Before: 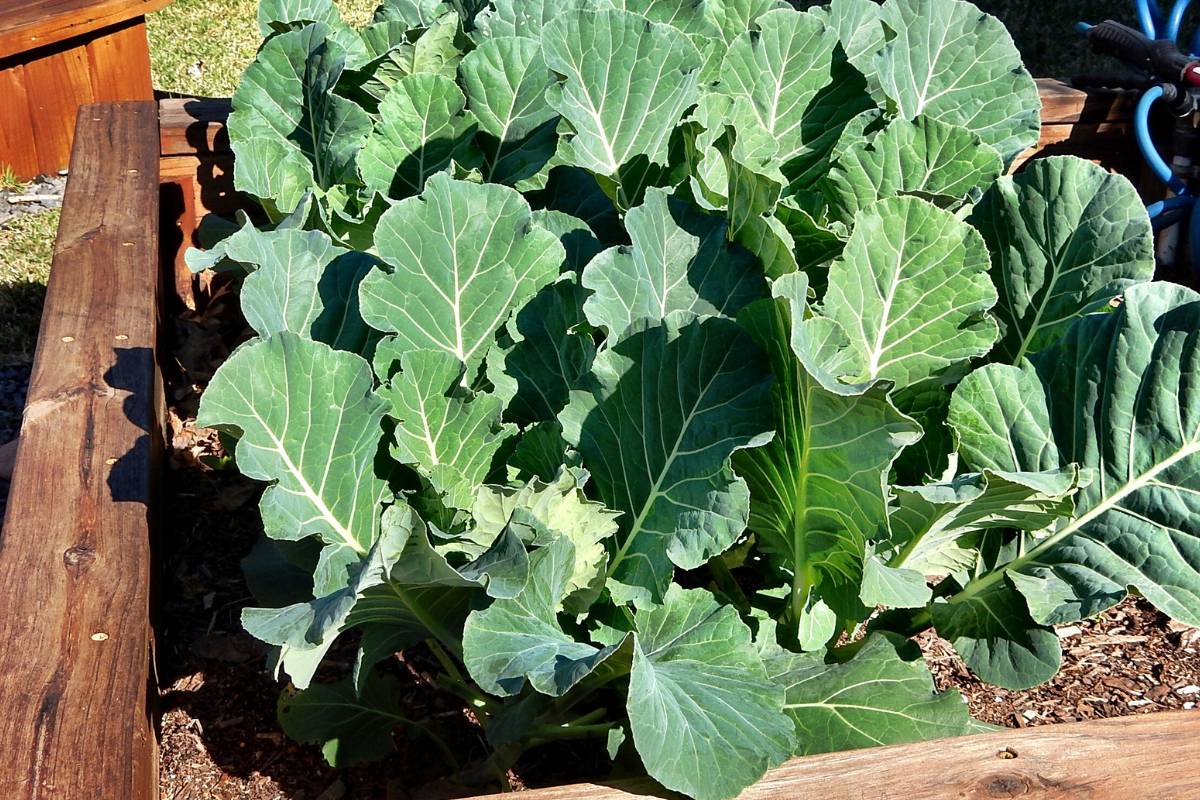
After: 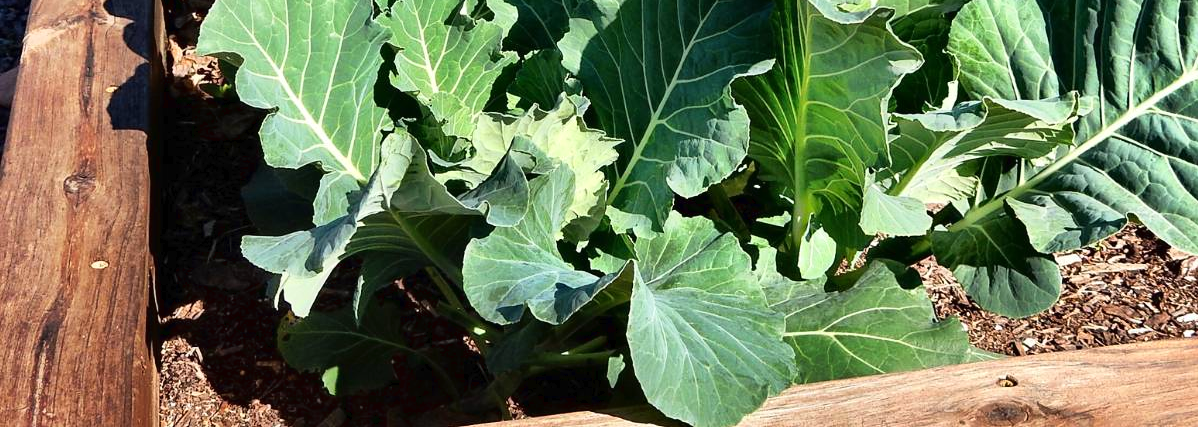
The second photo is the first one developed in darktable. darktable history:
crop and rotate: top 46.542%, right 0.107%
shadows and highlights: low approximation 0.01, soften with gaussian
tone curve: curves: ch0 [(0, 0.009) (0.037, 0.035) (0.131, 0.126) (0.275, 0.28) (0.476, 0.514) (0.617, 0.667) (0.704, 0.759) (0.813, 0.863) (0.911, 0.931) (0.997, 1)]; ch1 [(0, 0) (0.318, 0.271) (0.444, 0.438) (0.493, 0.496) (0.508, 0.5) (0.534, 0.535) (0.57, 0.582) (0.65, 0.664) (0.746, 0.764) (1, 1)]; ch2 [(0, 0) (0.246, 0.24) (0.36, 0.381) (0.415, 0.434) (0.476, 0.492) (0.502, 0.499) (0.522, 0.518) (0.533, 0.534) (0.586, 0.598) (0.634, 0.643) (0.706, 0.717) (0.853, 0.83) (1, 0.951)]
